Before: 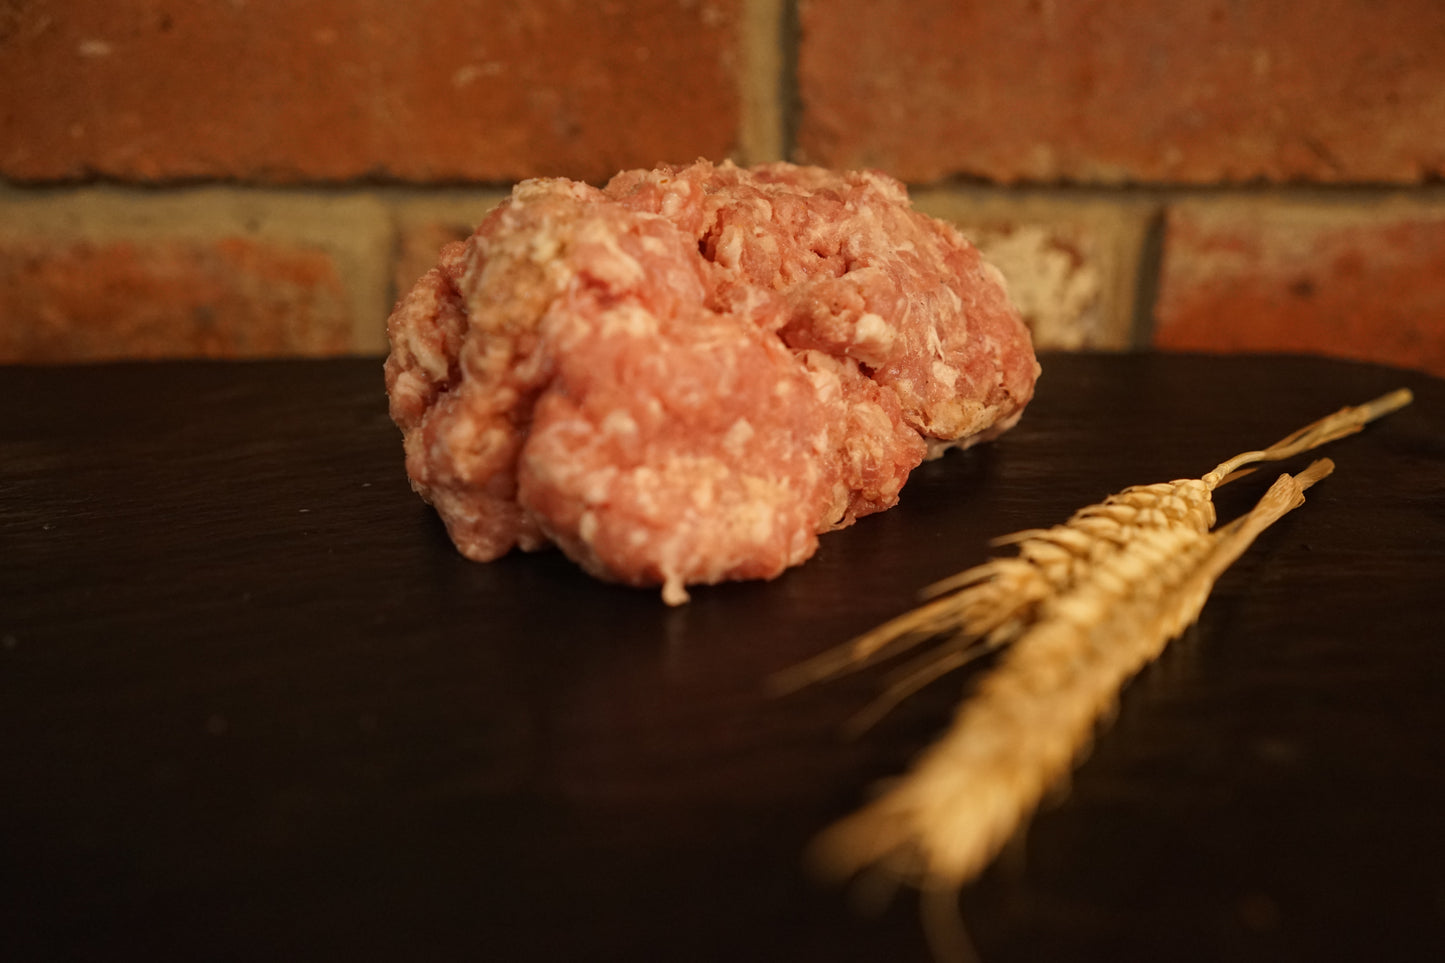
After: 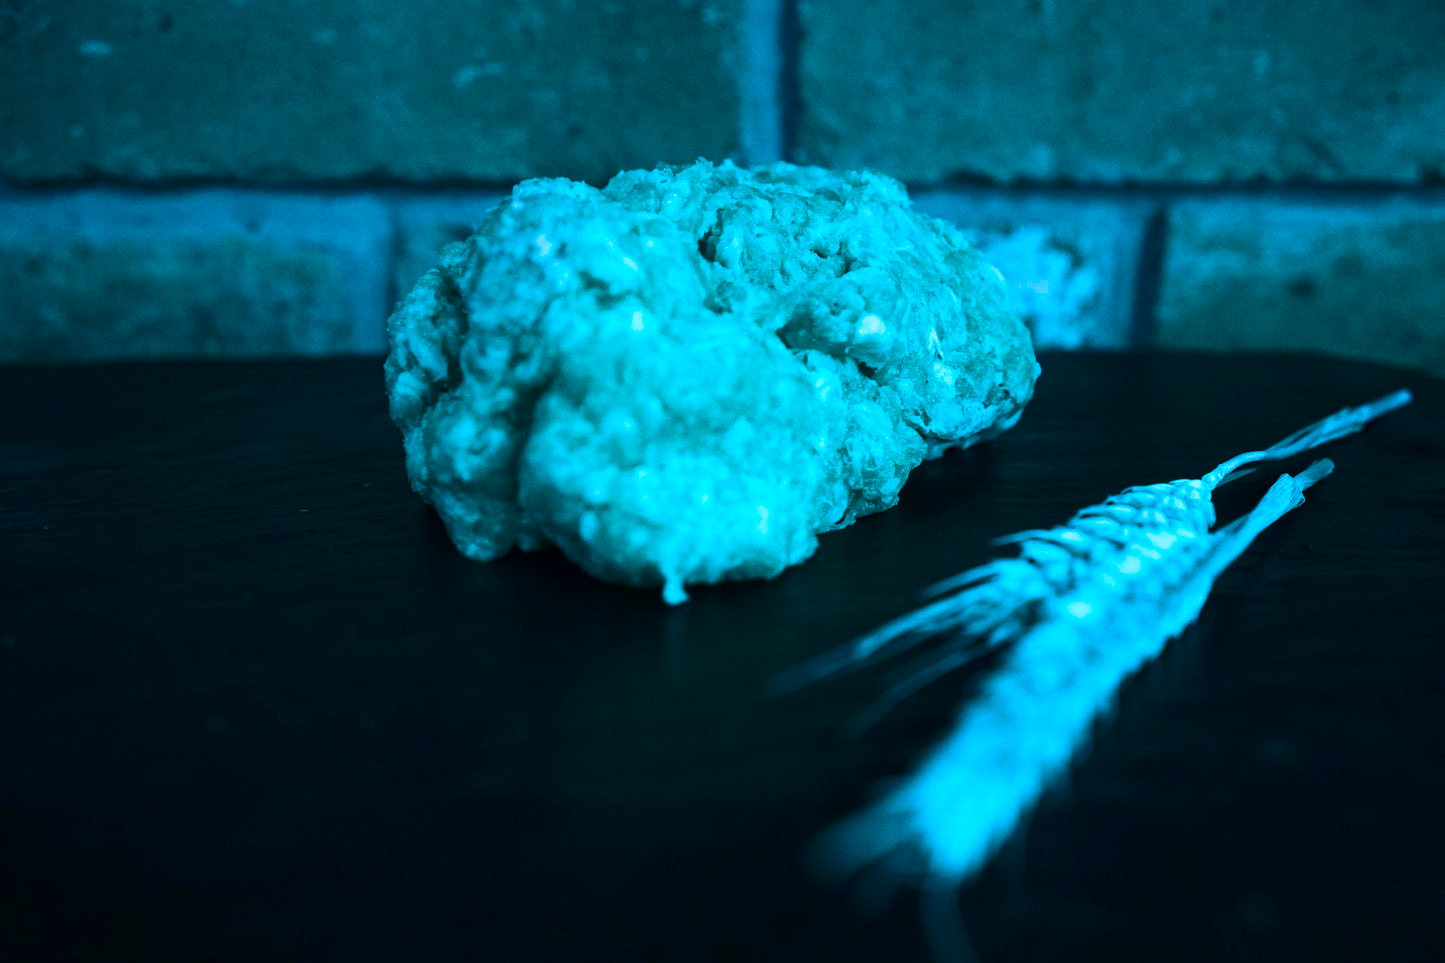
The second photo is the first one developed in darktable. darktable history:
contrast brightness saturation: contrast 0.28
color balance rgb: hue shift 180°, global vibrance 50%, contrast 0.32%
